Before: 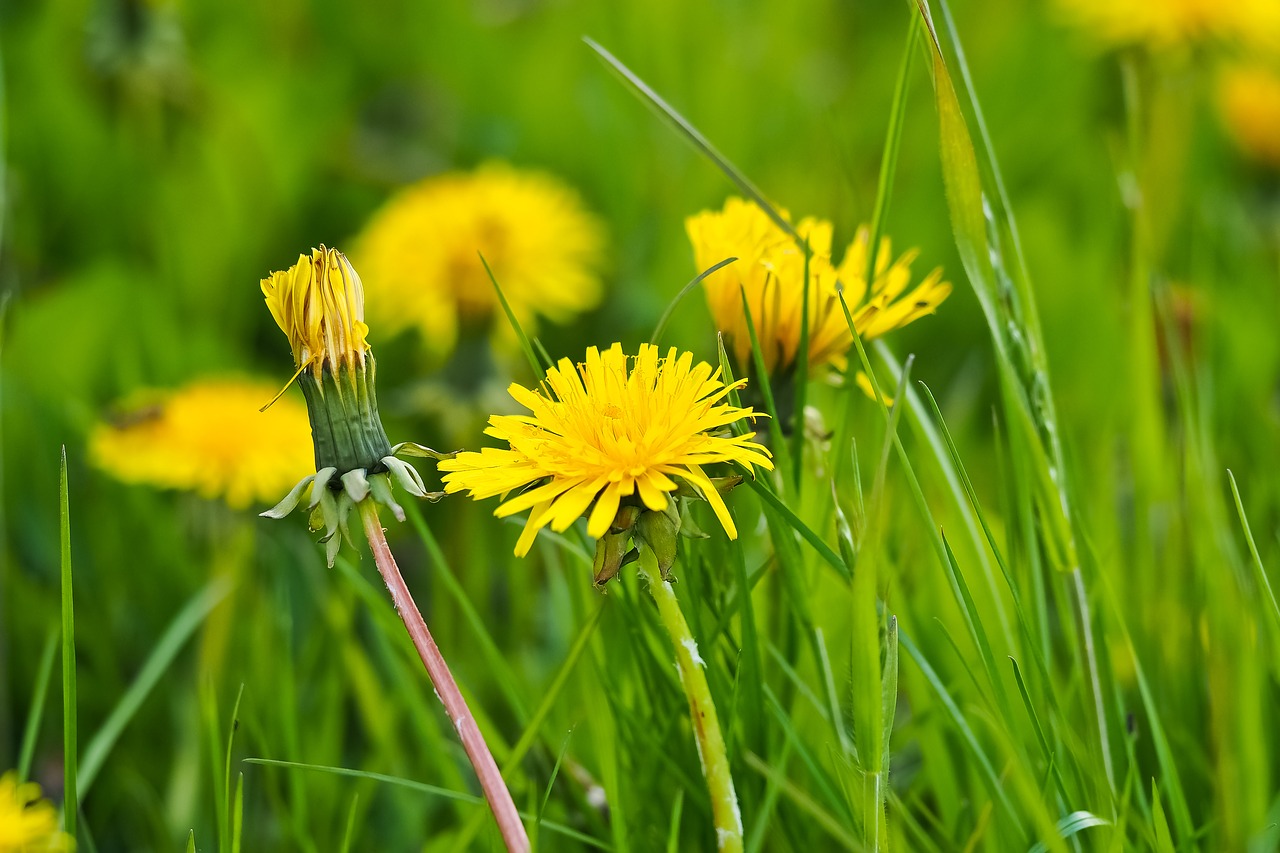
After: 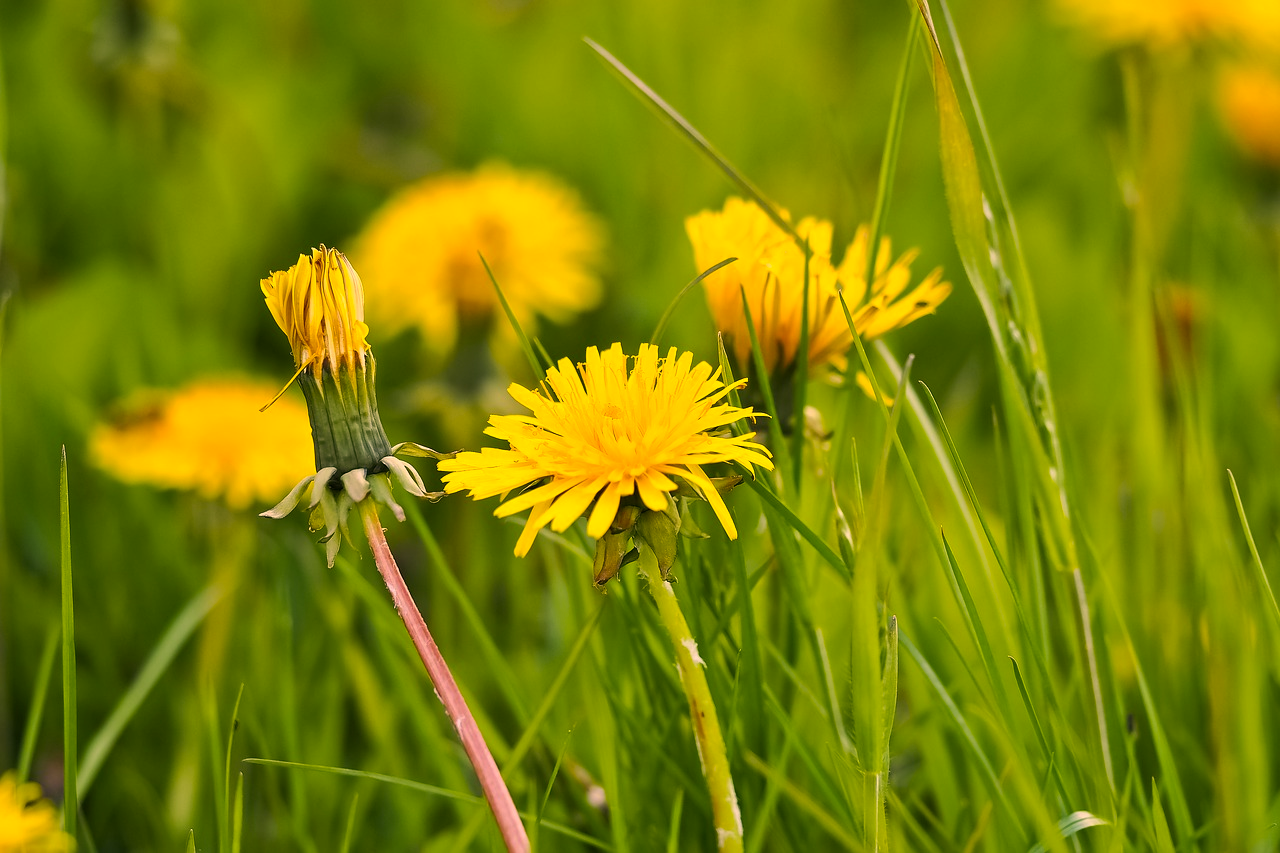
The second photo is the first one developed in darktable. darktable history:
color correction: highlights a* 20.66, highlights b* 19.93
